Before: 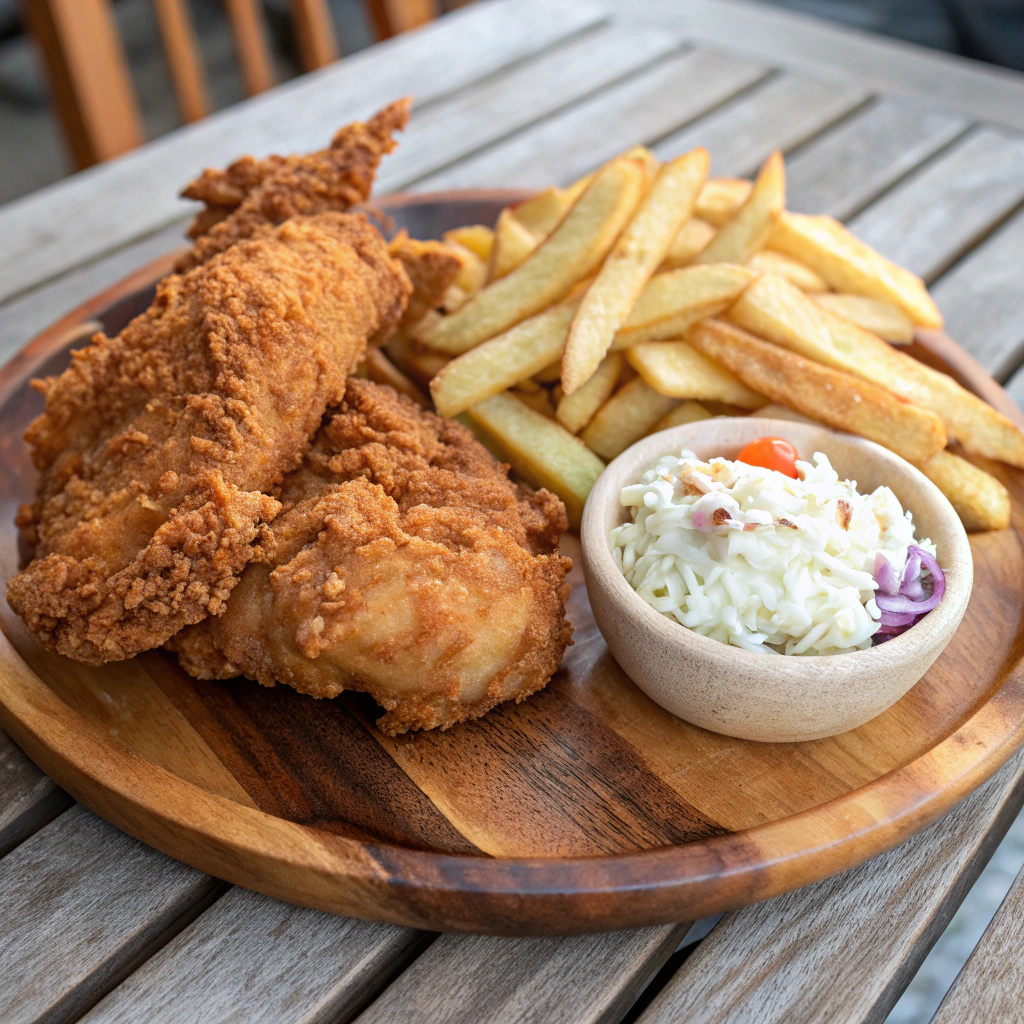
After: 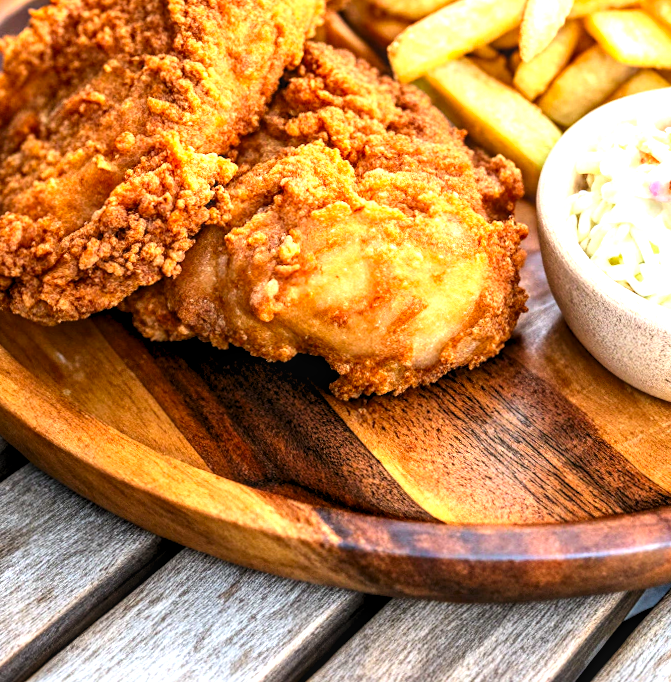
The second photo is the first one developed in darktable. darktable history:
levels: levels [0.062, 0.494, 0.925]
crop and rotate: angle -0.852°, left 3.712%, top 32.361%, right 29.734%
local contrast: on, module defaults
exposure: black level correction 0, exposure 1.098 EV, compensate exposure bias true, compensate highlight preservation false
contrast brightness saturation: contrast 0.167, saturation 0.329
